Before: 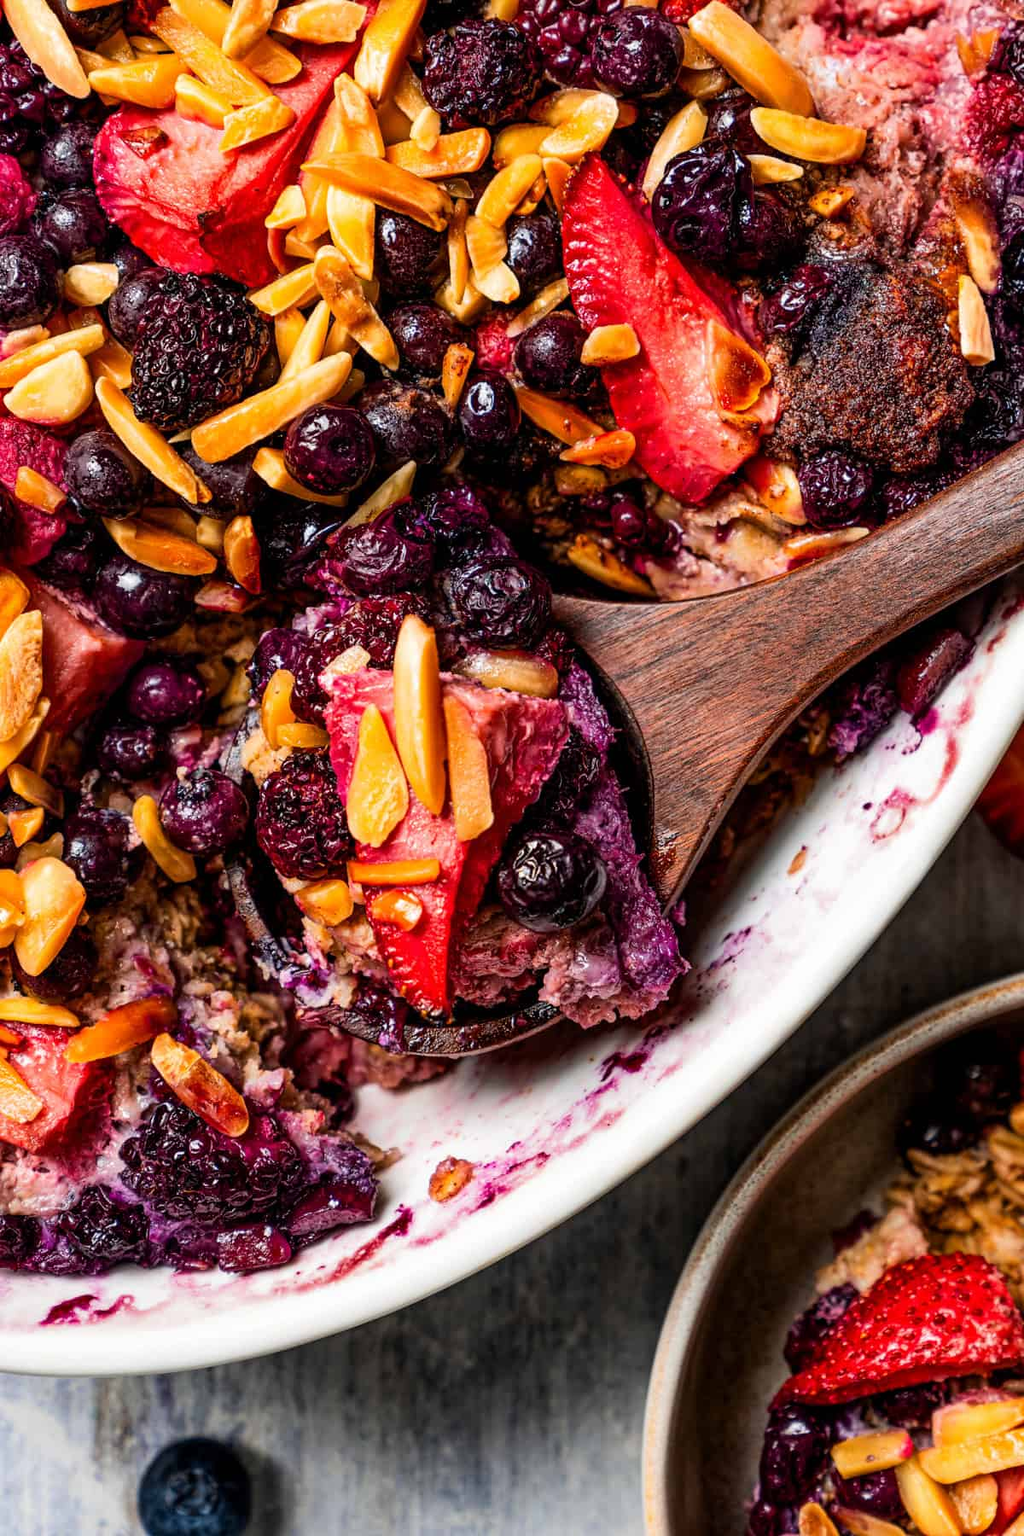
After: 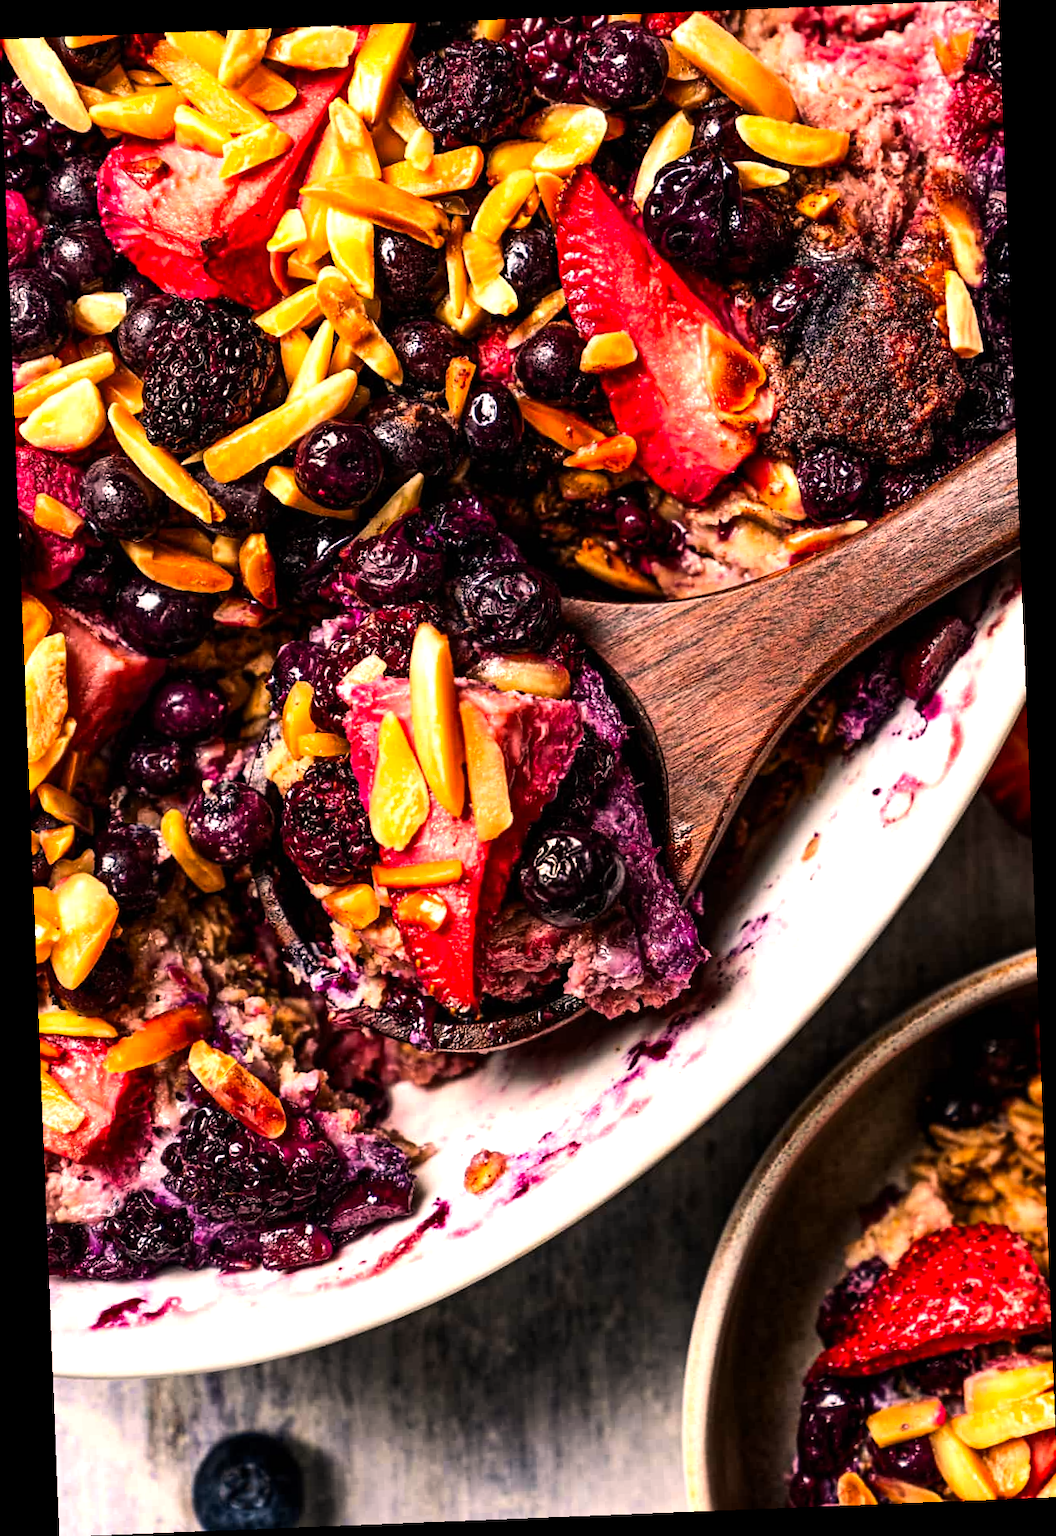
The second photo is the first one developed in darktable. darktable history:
rotate and perspective: rotation -2.29°, automatic cropping off
color correction: highlights a* 11.96, highlights b* 11.58
tone equalizer: -8 EV -0.75 EV, -7 EV -0.7 EV, -6 EV -0.6 EV, -5 EV -0.4 EV, -3 EV 0.4 EV, -2 EV 0.6 EV, -1 EV 0.7 EV, +0 EV 0.75 EV, edges refinement/feathering 500, mask exposure compensation -1.57 EV, preserve details no
